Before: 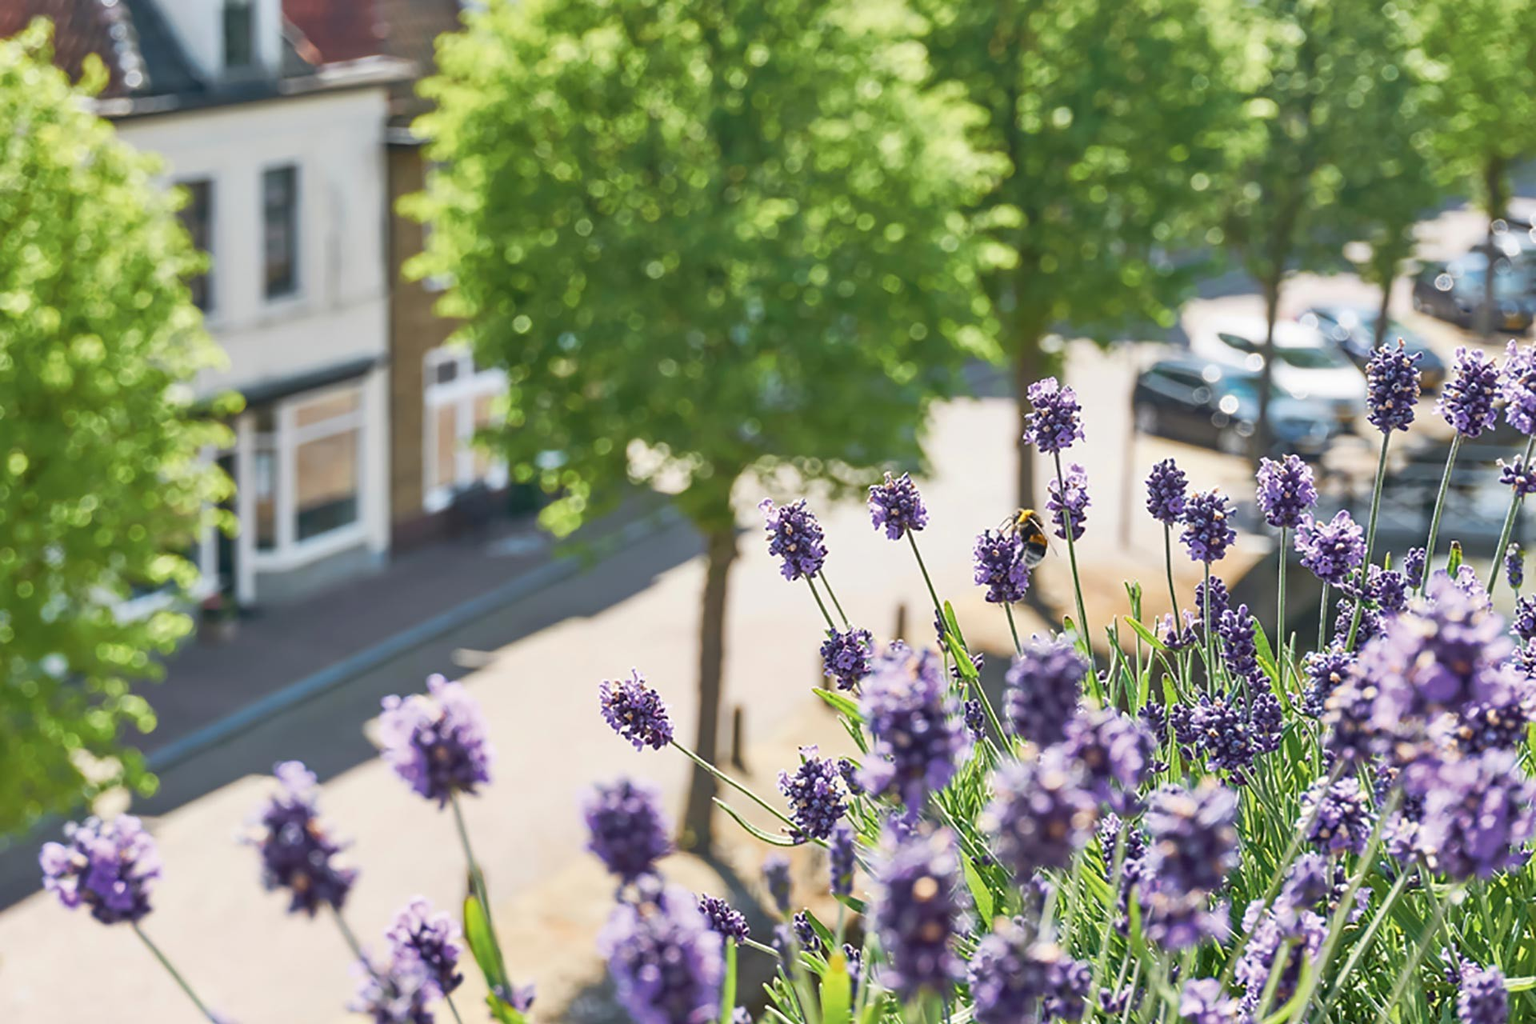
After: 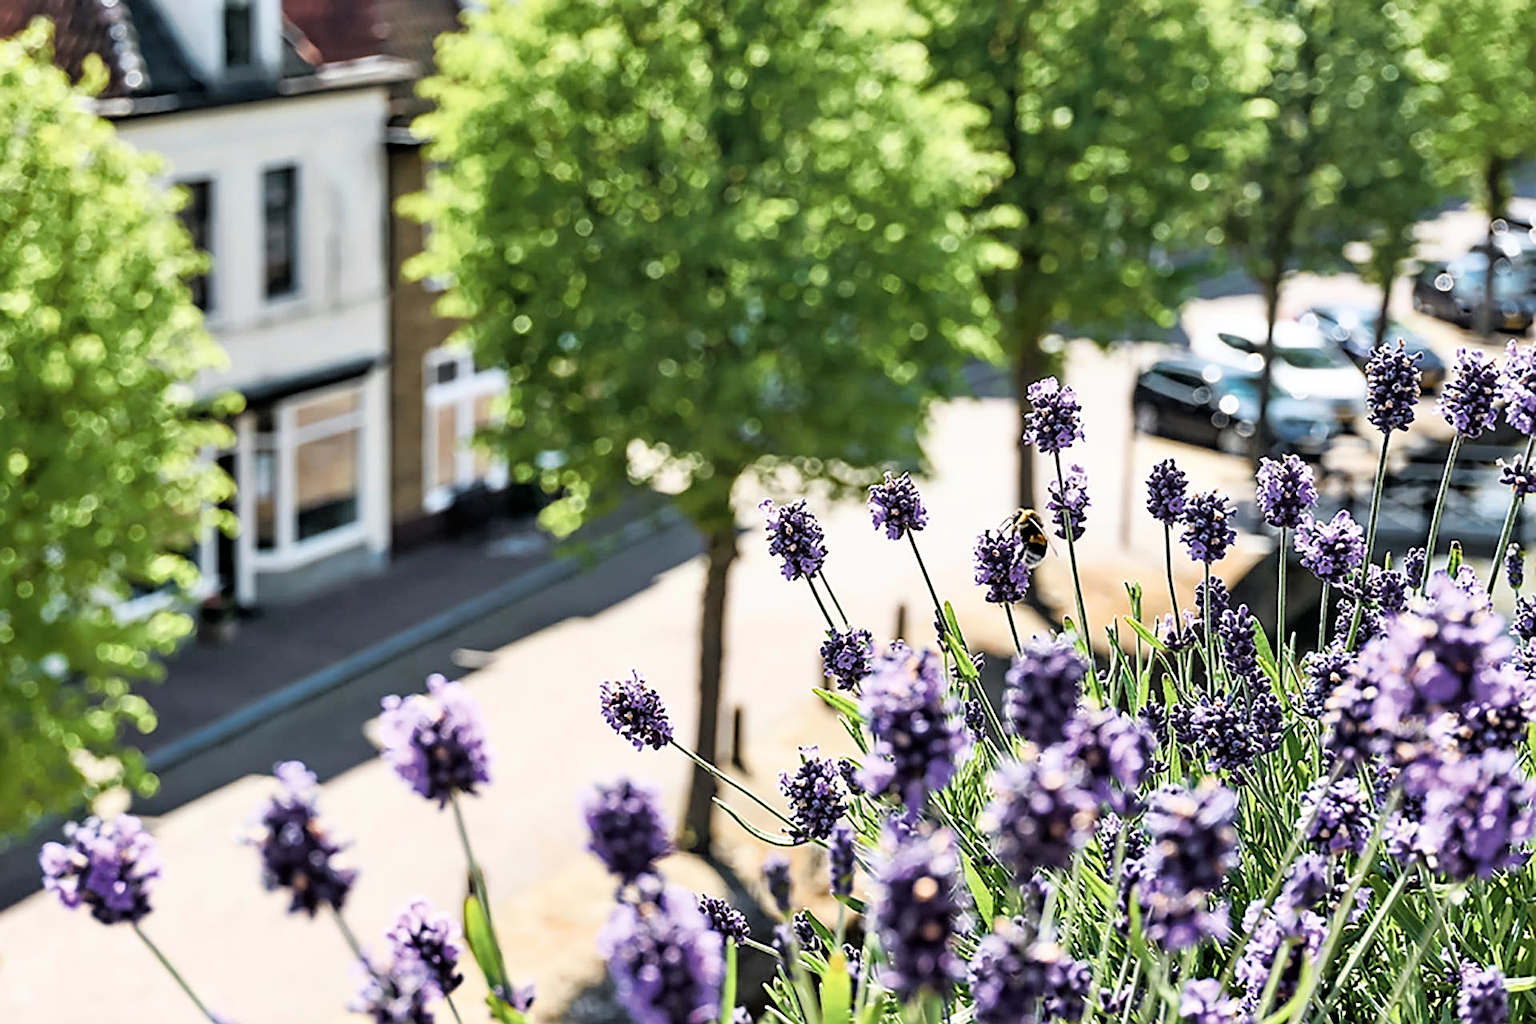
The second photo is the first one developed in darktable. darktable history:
contrast brightness saturation: saturation -0.05
filmic rgb: black relative exposure -3.64 EV, white relative exposure 2.44 EV, hardness 3.29
white balance: emerald 1
sharpen: on, module defaults
haze removal: compatibility mode true, adaptive false
